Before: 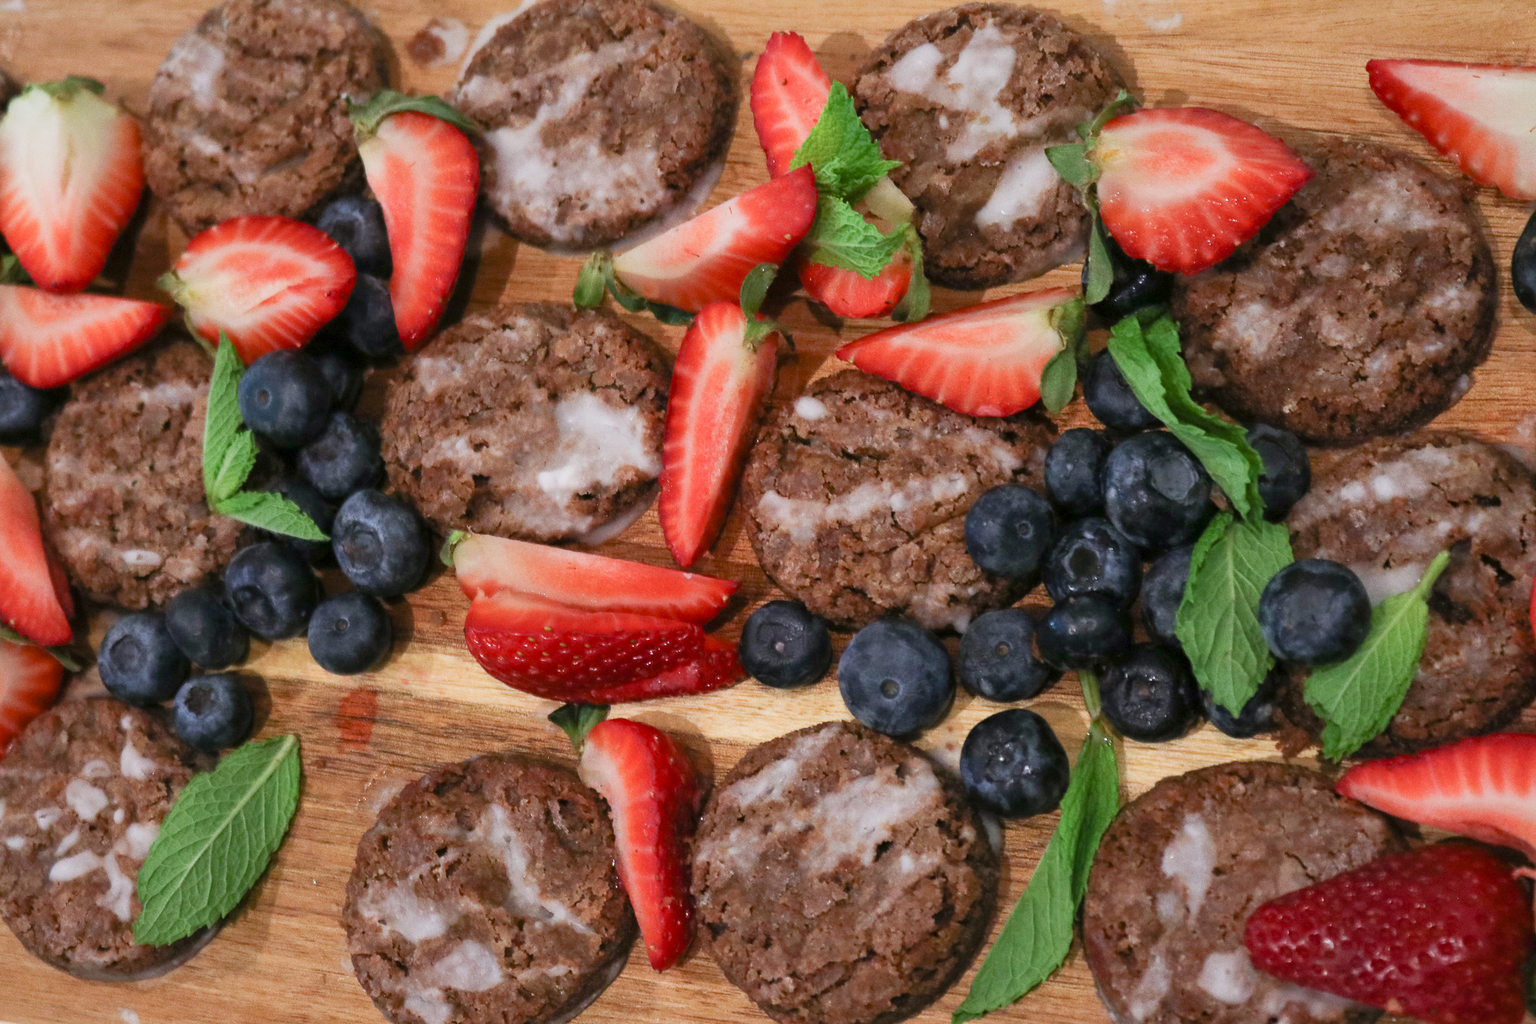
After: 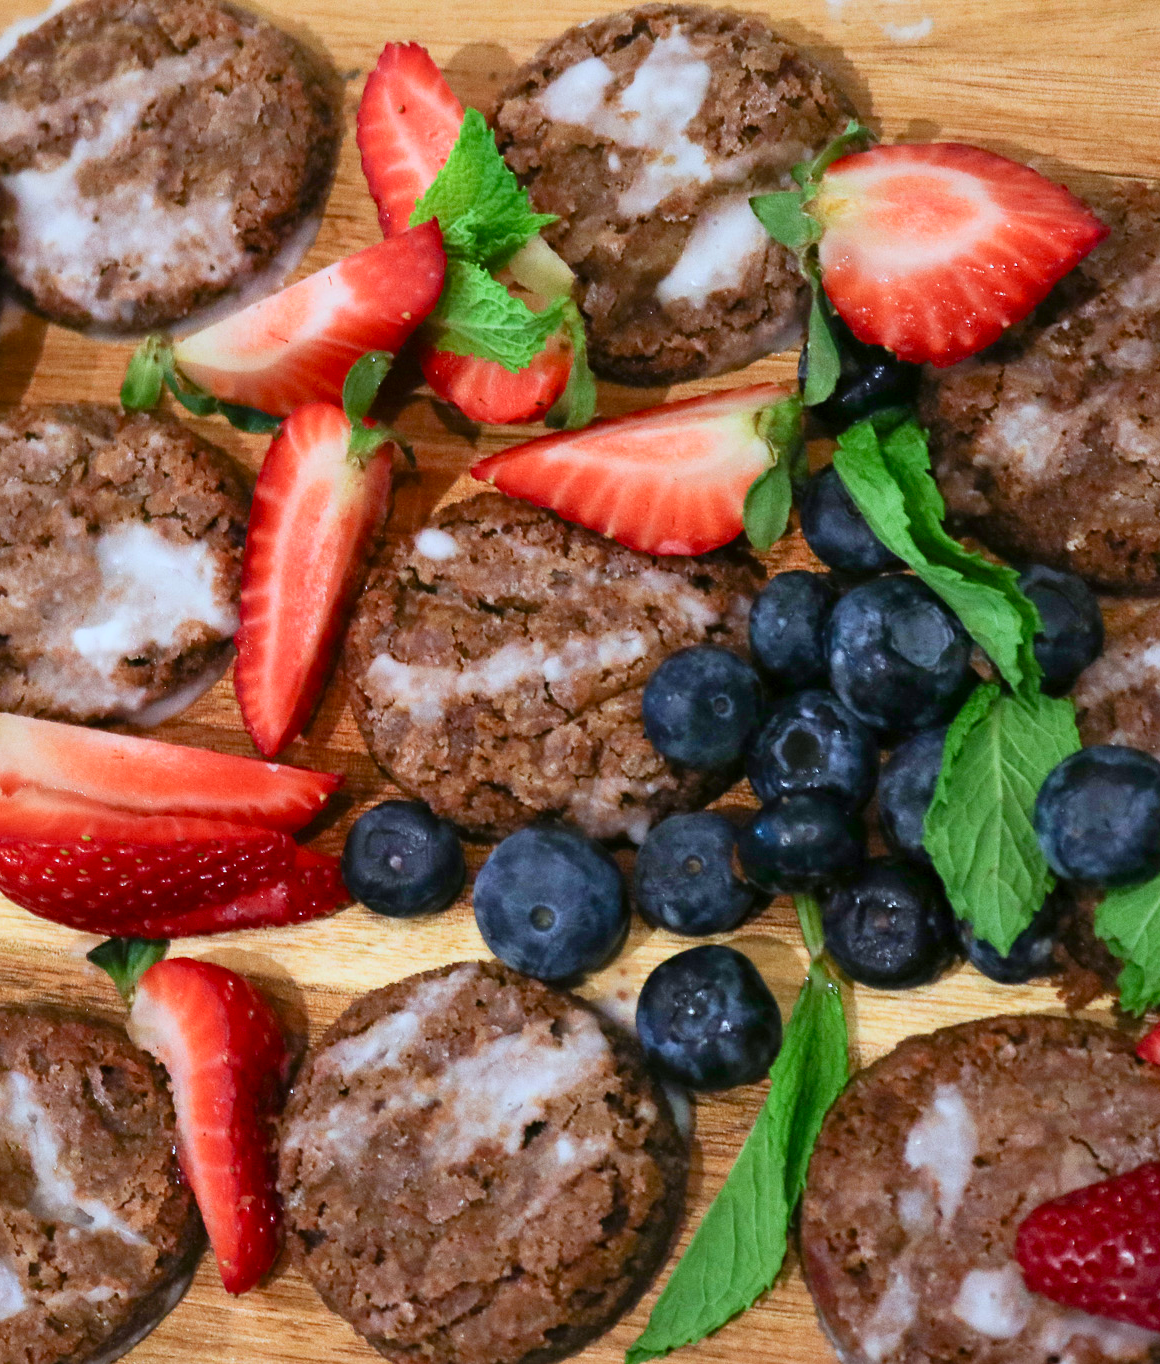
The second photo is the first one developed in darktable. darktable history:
crop: left 31.458%, top 0%, right 11.876%
white balance: red 0.925, blue 1.046
tone curve: curves: ch0 [(0, 0) (0.091, 0.077) (0.517, 0.574) (0.745, 0.82) (0.844, 0.908) (0.909, 0.942) (1, 0.973)]; ch1 [(0, 0) (0.437, 0.404) (0.5, 0.5) (0.534, 0.546) (0.58, 0.603) (0.616, 0.649) (1, 1)]; ch2 [(0, 0) (0.442, 0.415) (0.5, 0.5) (0.535, 0.547) (0.585, 0.62) (1, 1)], color space Lab, independent channels, preserve colors none
